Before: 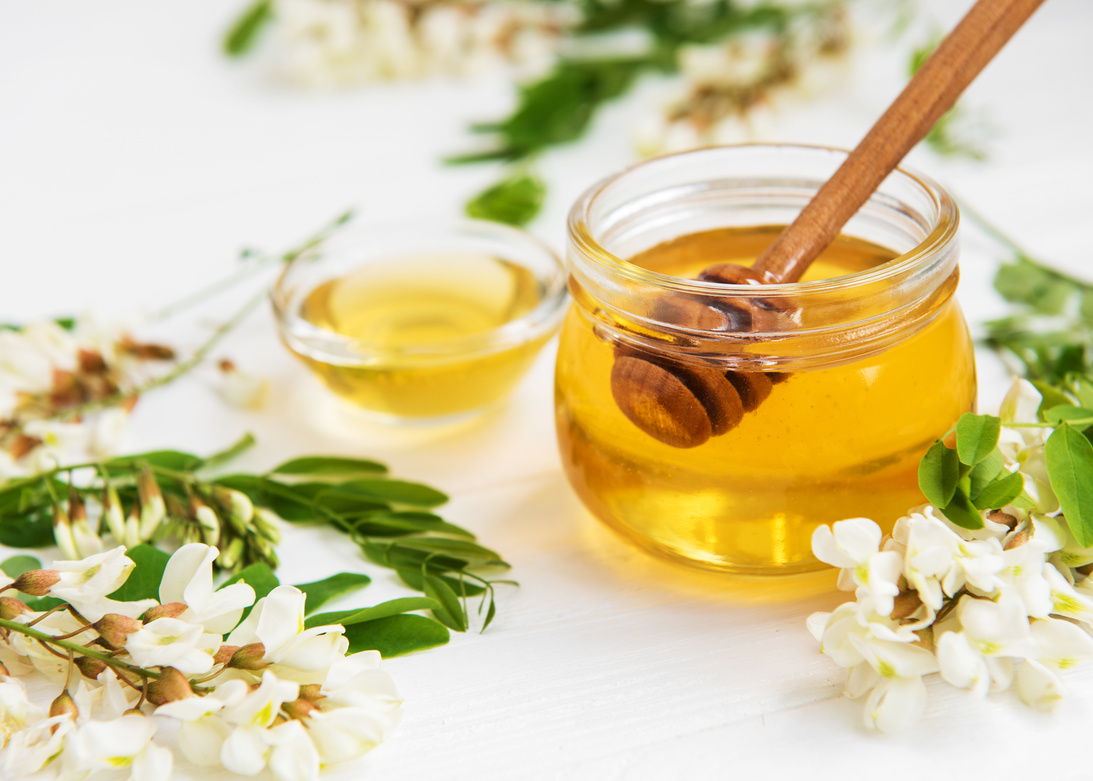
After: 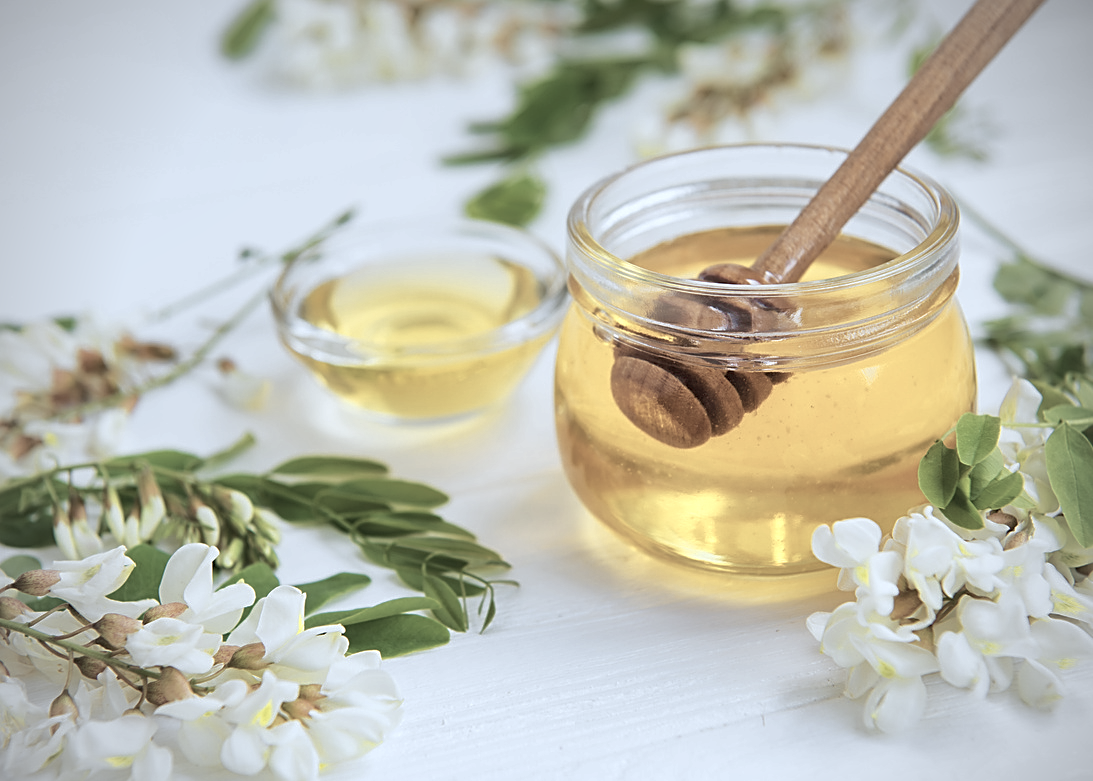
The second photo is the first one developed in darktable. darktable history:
vignetting: on, module defaults
shadows and highlights: on, module defaults
color zones: curves: ch0 [(0, 0.6) (0.129, 0.585) (0.193, 0.596) (0.429, 0.5) (0.571, 0.5) (0.714, 0.5) (0.857, 0.5) (1, 0.6)]; ch1 [(0, 0.453) (0.112, 0.245) (0.213, 0.252) (0.429, 0.233) (0.571, 0.231) (0.683, 0.242) (0.857, 0.296) (1, 0.453)]
white balance: red 0.924, blue 1.095
sharpen: on, module defaults
